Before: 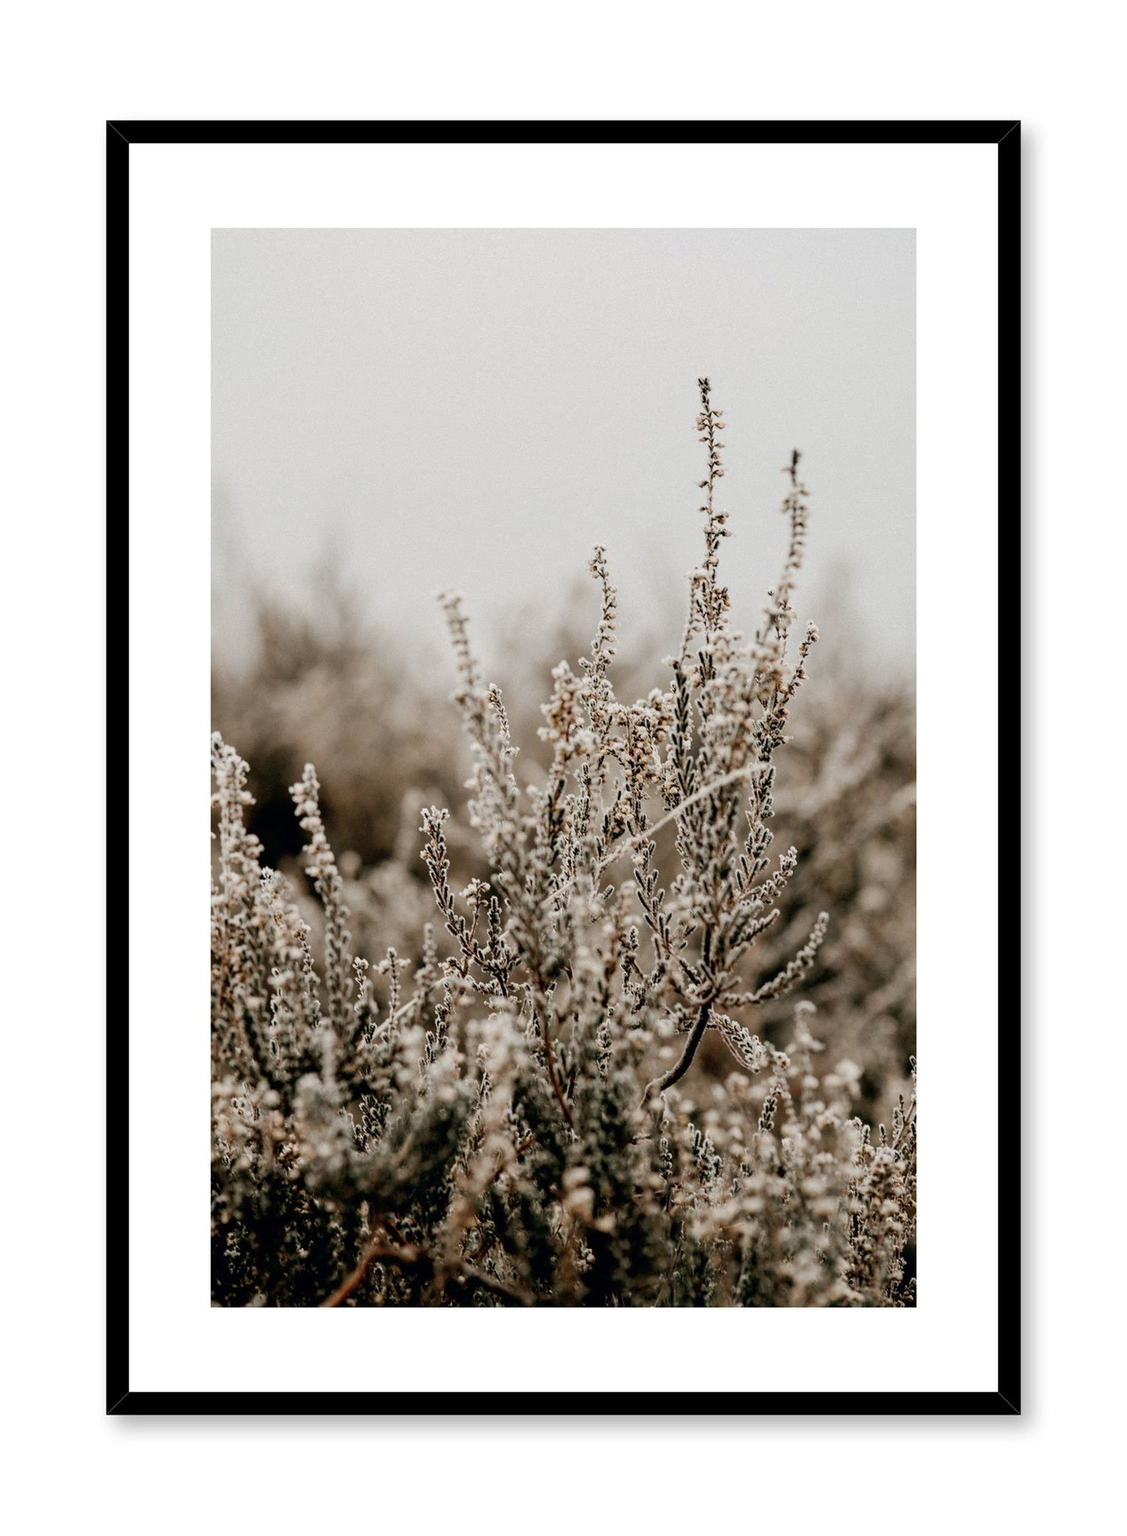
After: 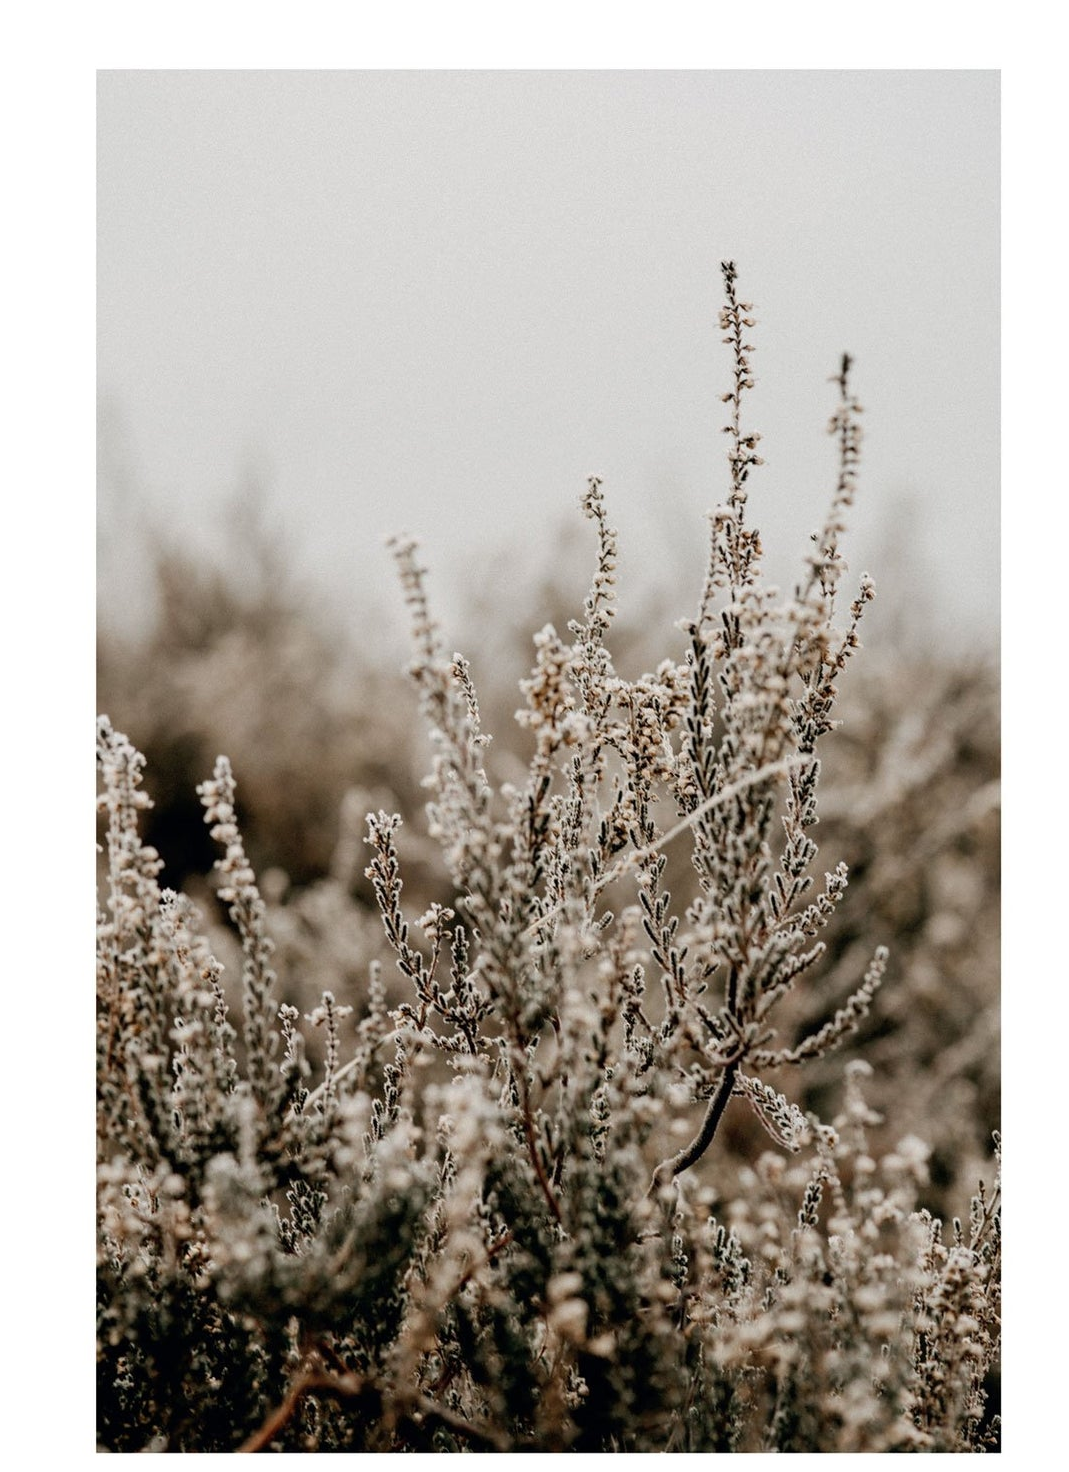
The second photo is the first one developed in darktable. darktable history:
crop and rotate: left 12.051%, top 11.371%, right 13.94%, bottom 13.837%
